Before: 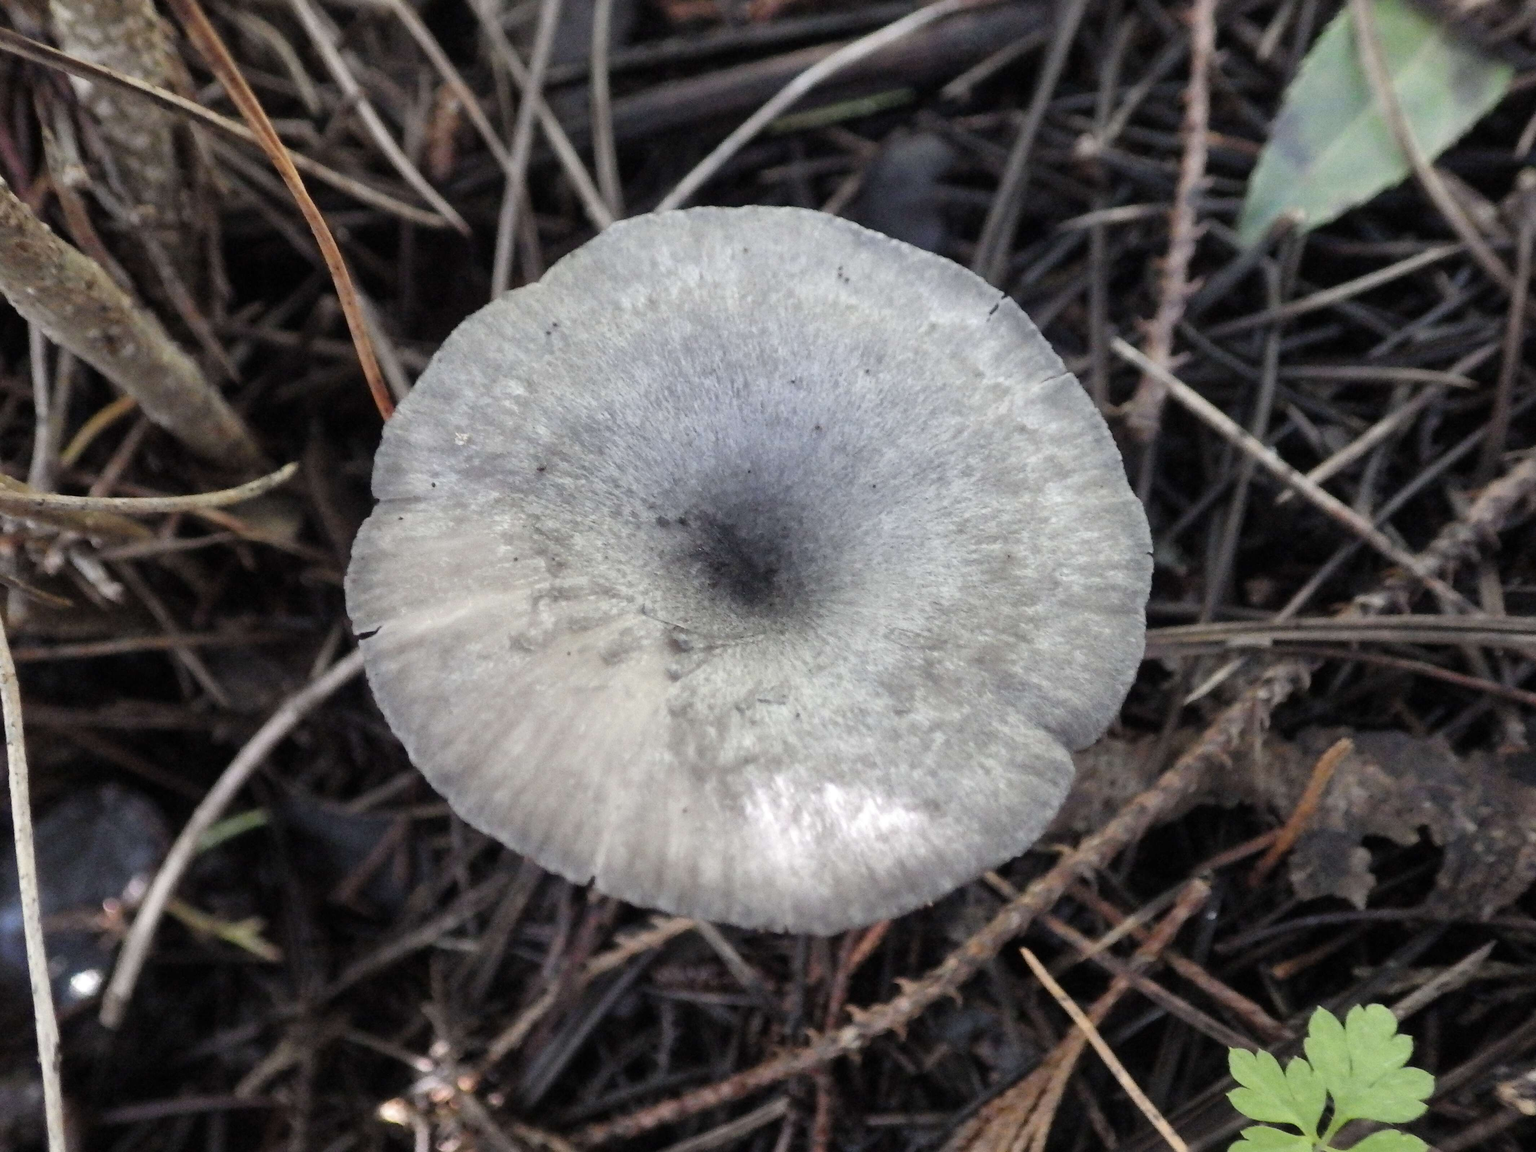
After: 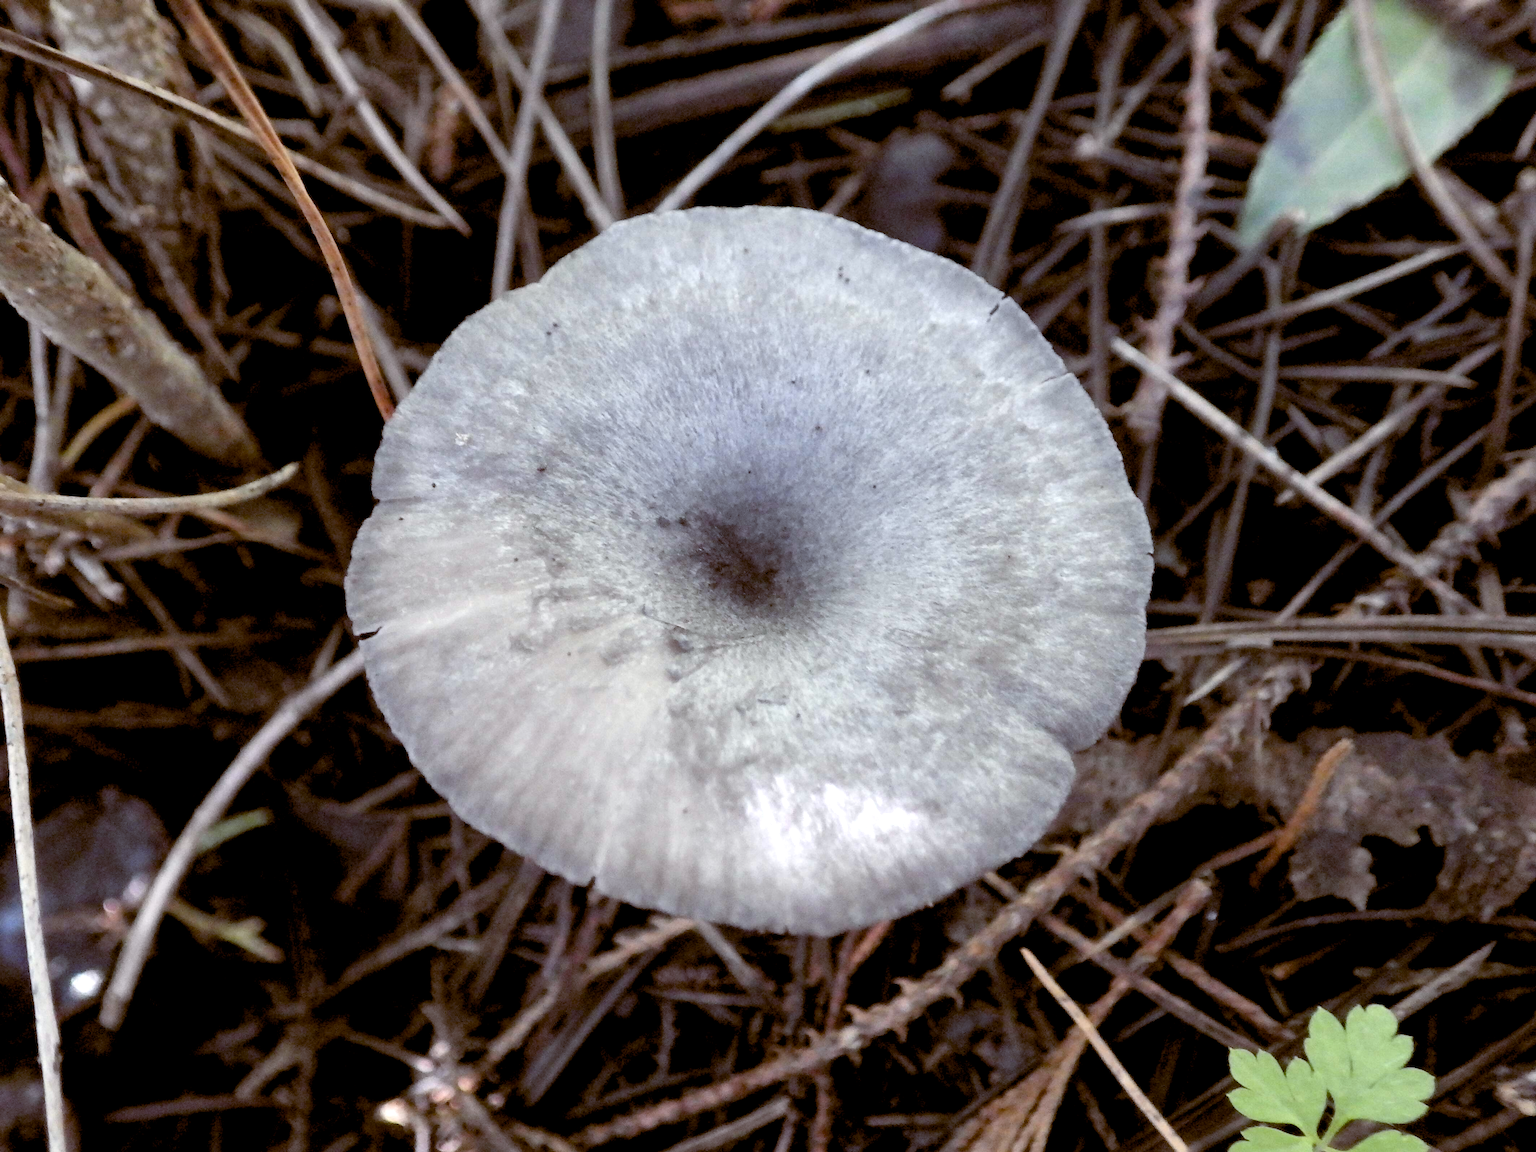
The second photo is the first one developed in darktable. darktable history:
color balance: lift [1, 1.015, 1.004, 0.985], gamma [1, 0.958, 0.971, 1.042], gain [1, 0.956, 0.977, 1.044]
rgb levels: levels [[0.01, 0.419, 0.839], [0, 0.5, 1], [0, 0.5, 1]]
